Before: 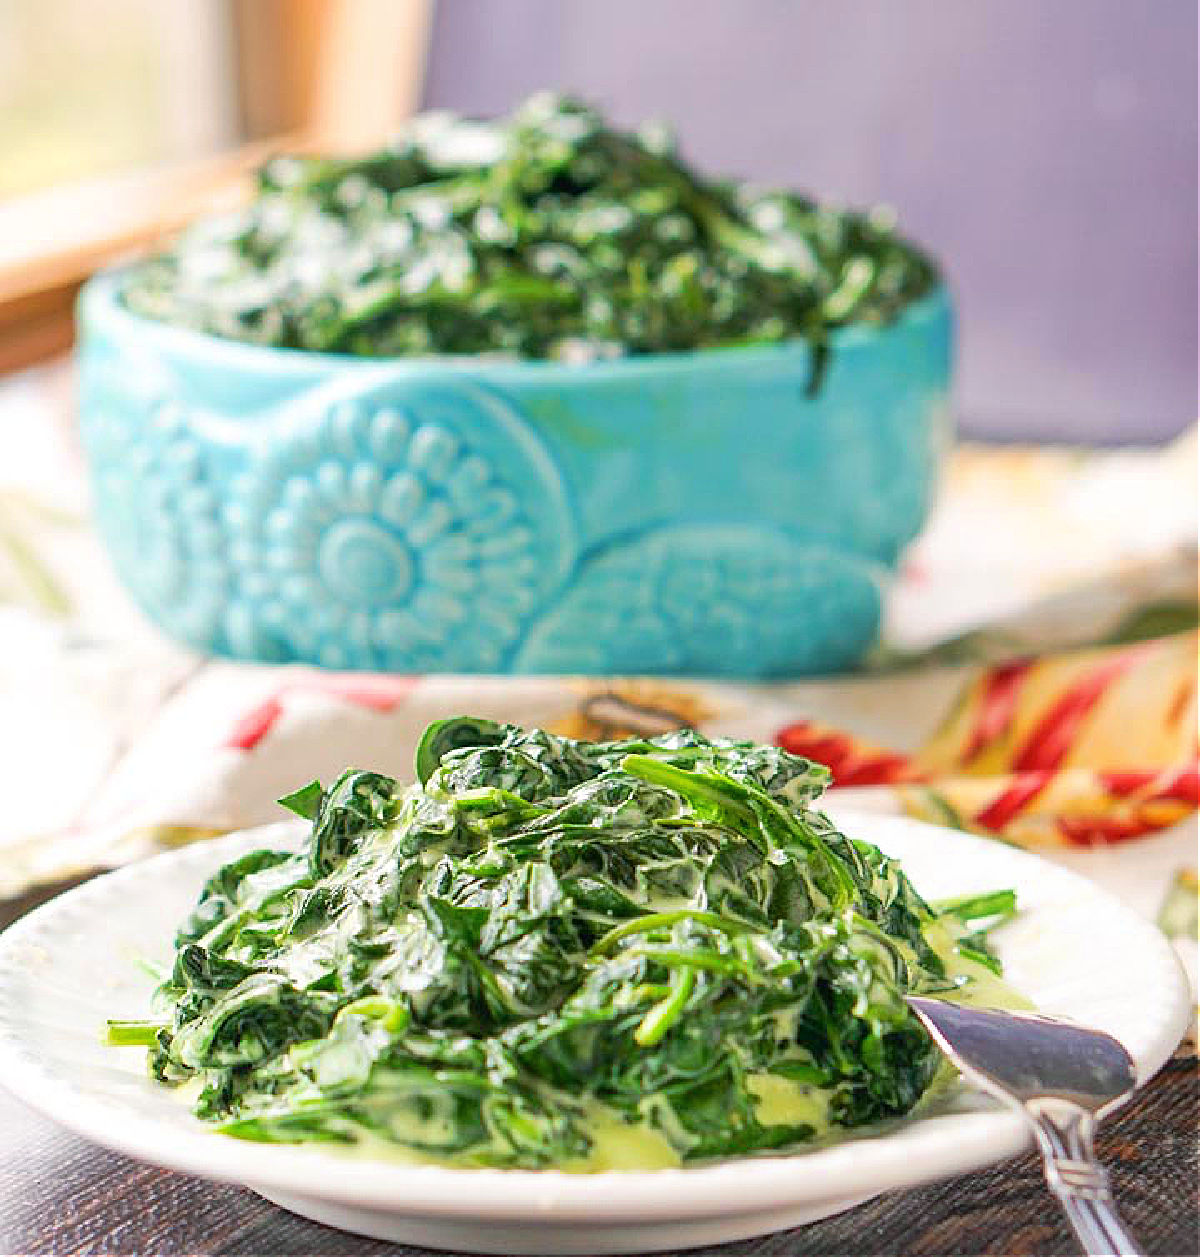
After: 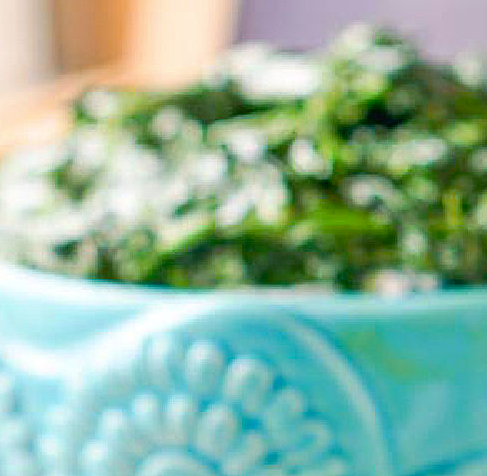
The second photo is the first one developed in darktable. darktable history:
color balance rgb: perceptual saturation grading › global saturation 20%, perceptual saturation grading › highlights -25%, perceptual saturation grading › shadows 25%
crop: left 15.452%, top 5.459%, right 43.956%, bottom 56.62%
